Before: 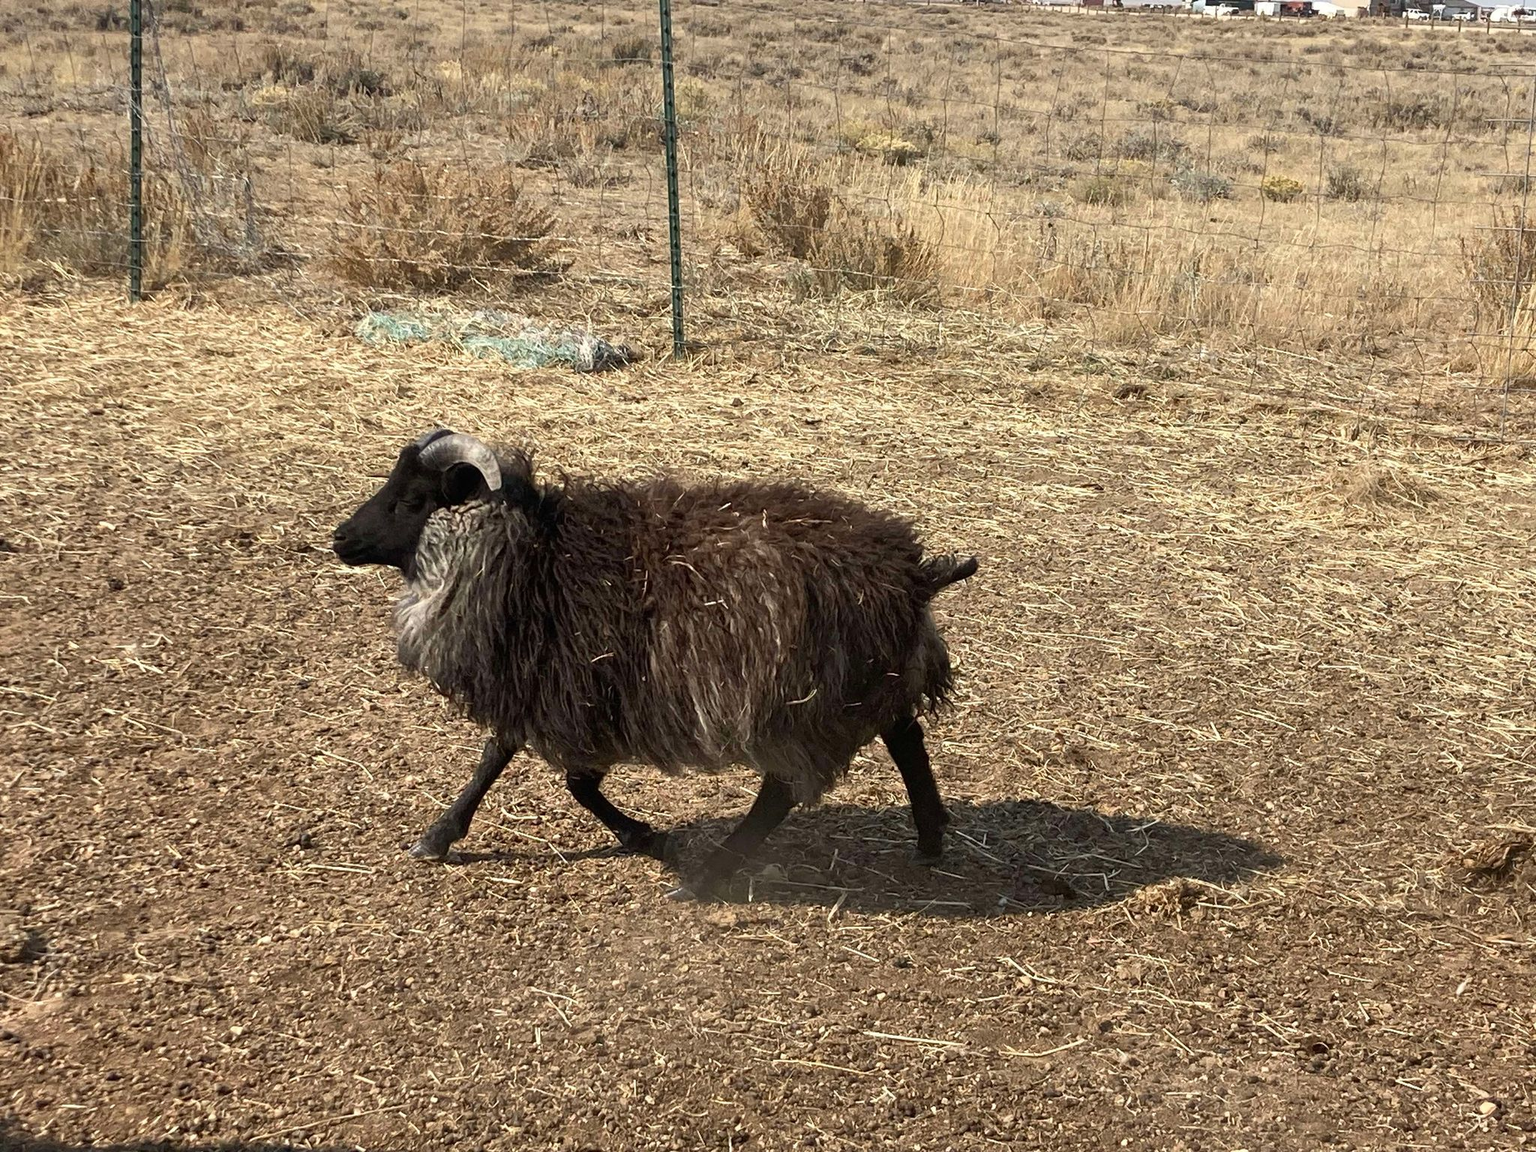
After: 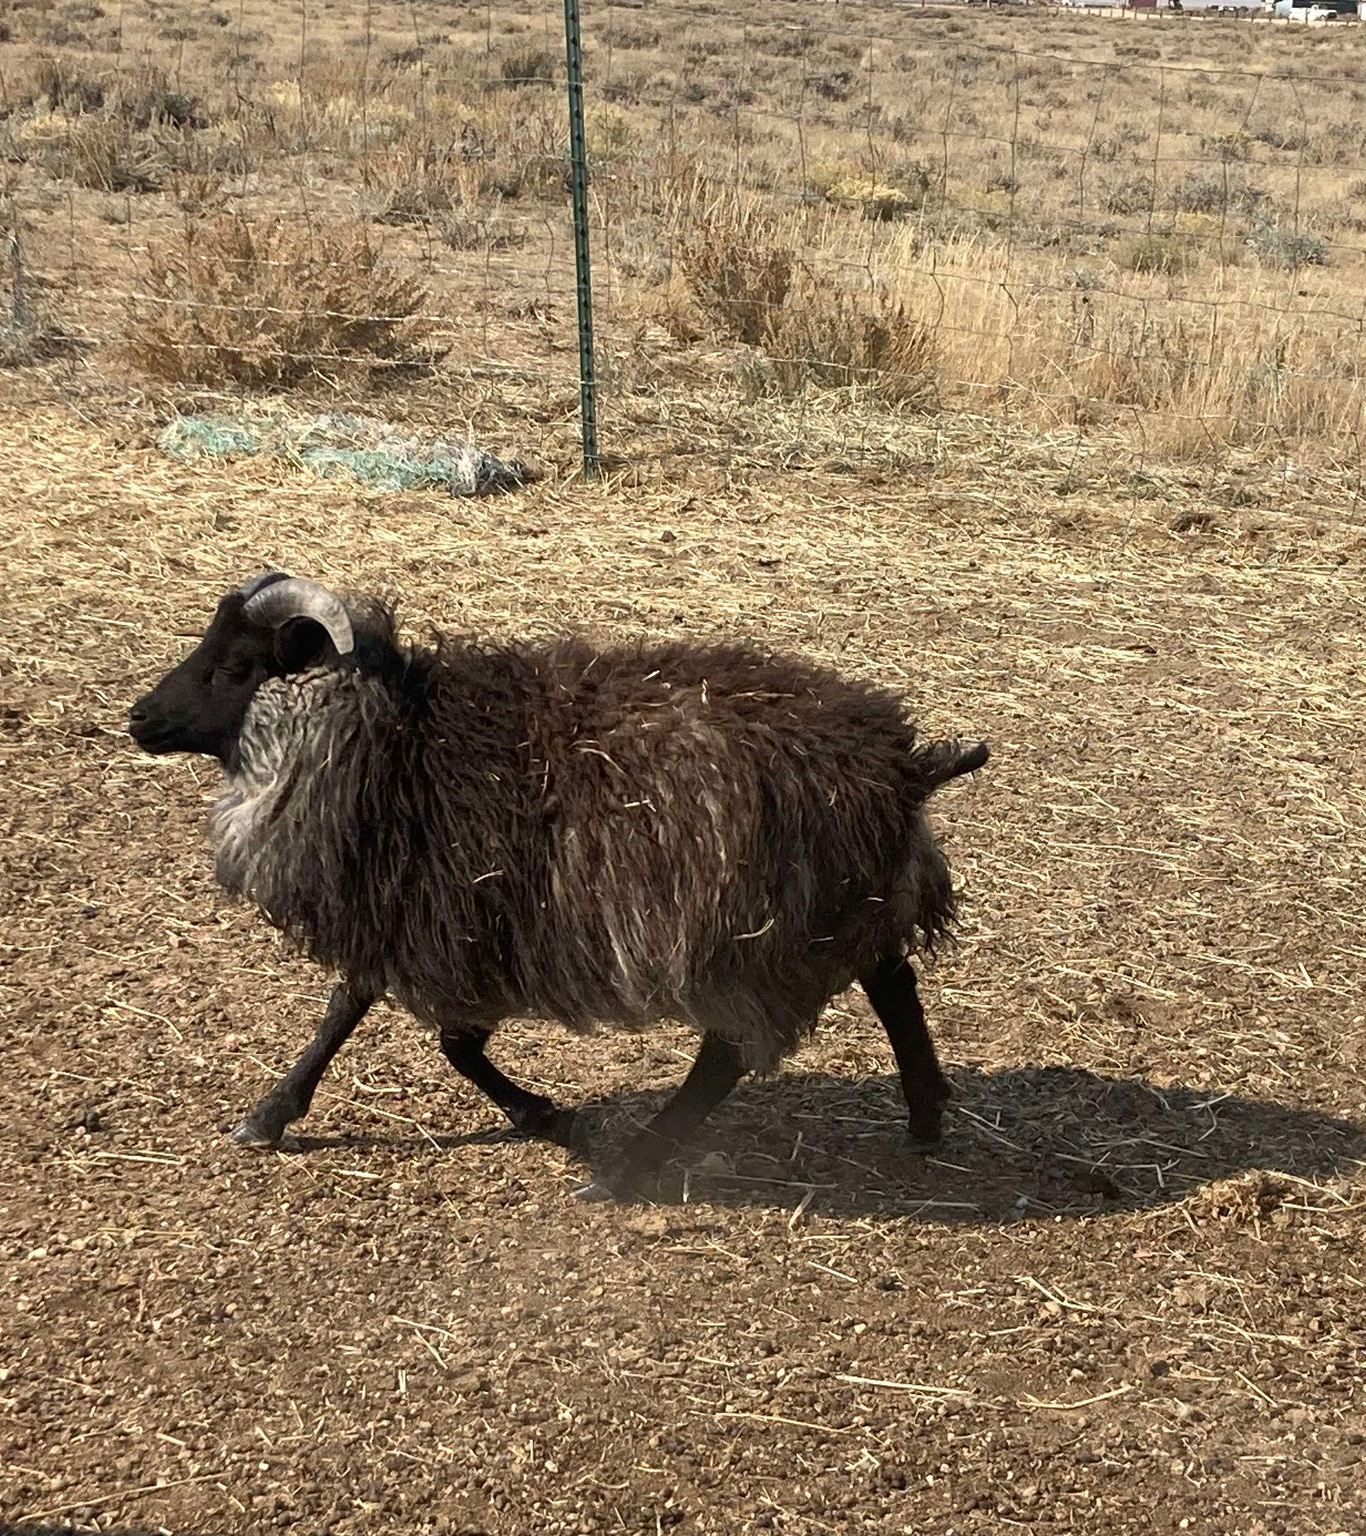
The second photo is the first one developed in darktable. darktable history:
crop: left 15.419%, right 17.866%
